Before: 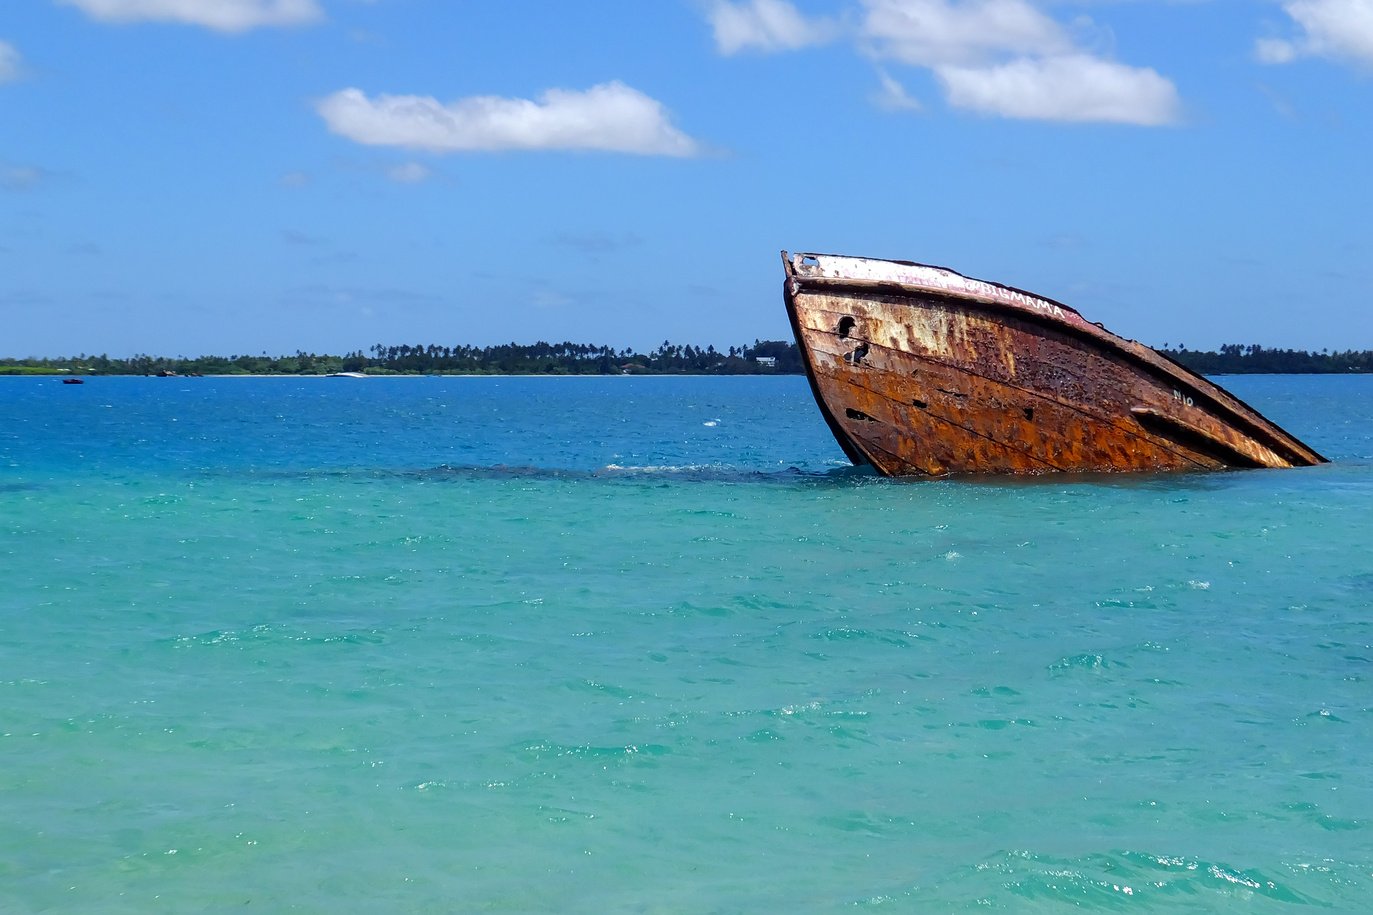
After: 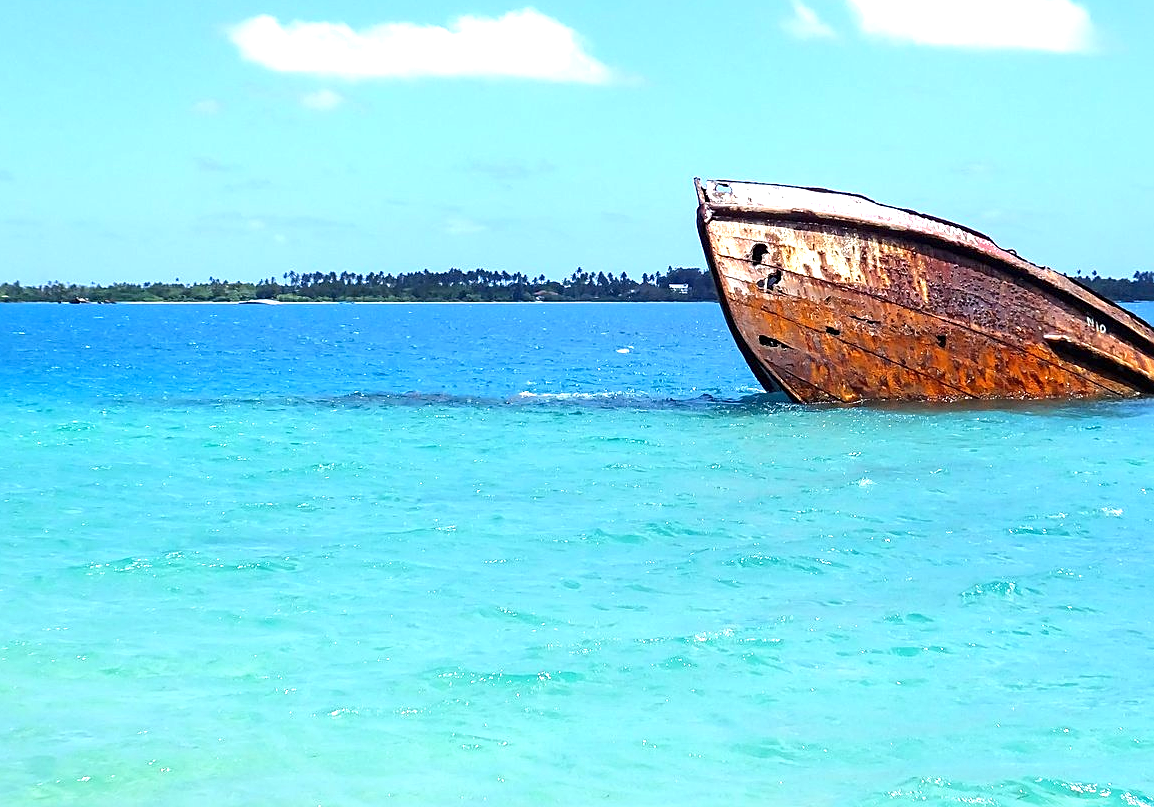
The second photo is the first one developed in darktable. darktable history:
sharpen: on, module defaults
crop: left 6.365%, top 8.068%, right 9.527%, bottom 3.637%
exposure: black level correction 0, exposure 1.2 EV, compensate highlight preservation false
